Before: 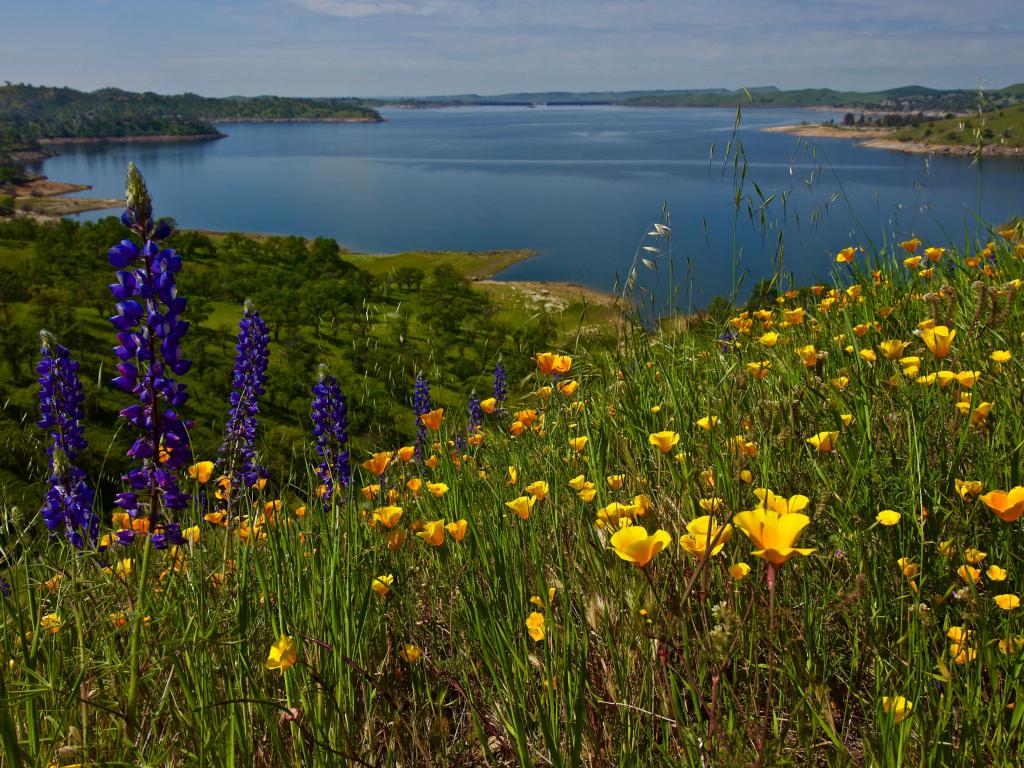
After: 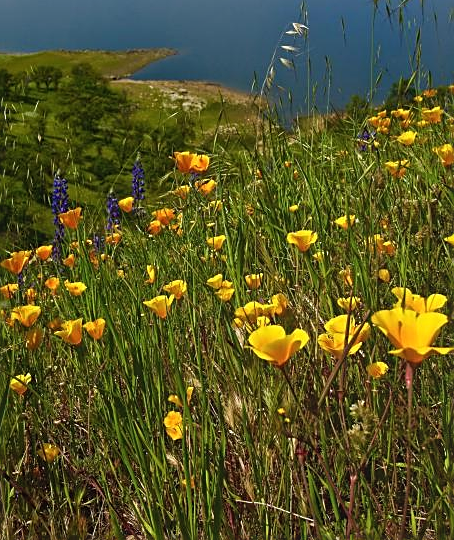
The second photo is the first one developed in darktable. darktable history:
bloom: size 40%
sharpen: on, module defaults
crop: left 35.432%, top 26.233%, right 20.145%, bottom 3.432%
